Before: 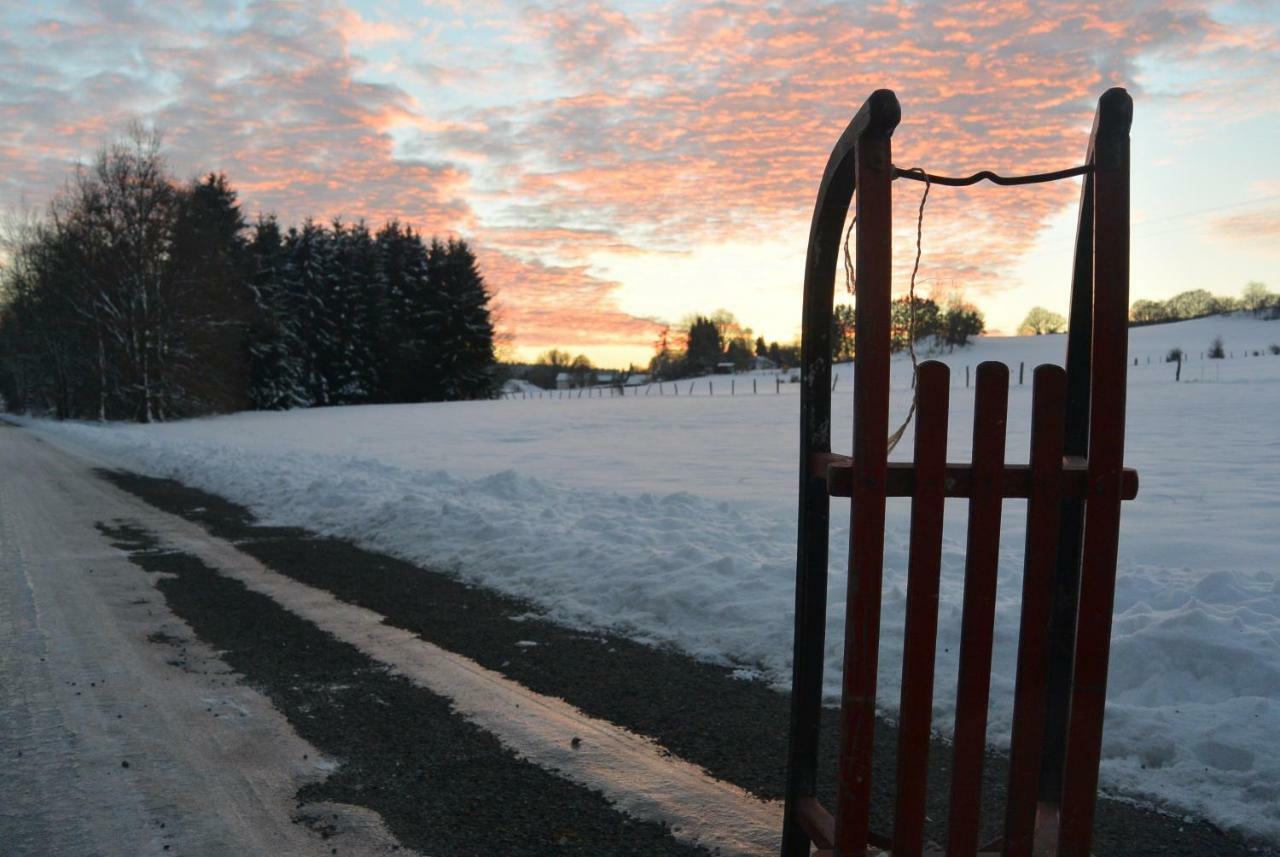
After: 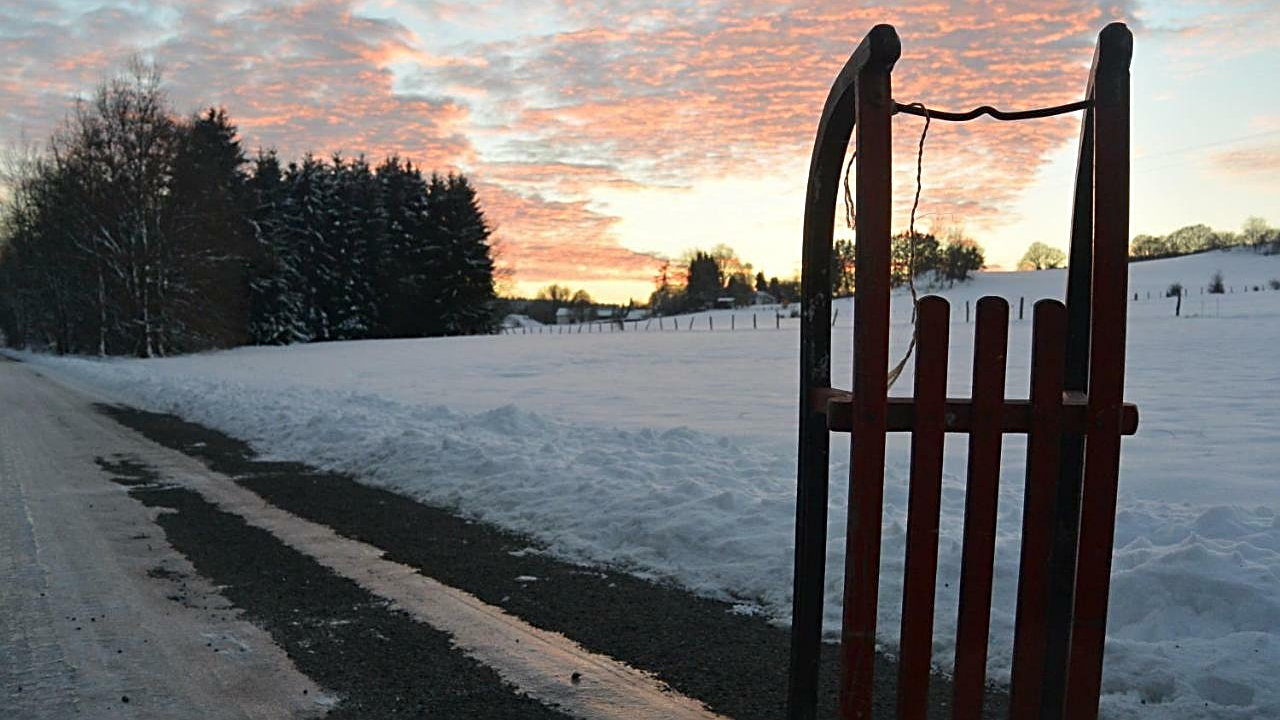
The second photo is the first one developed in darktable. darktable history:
crop: top 7.625%, bottom 8.027%
sharpen: radius 2.543, amount 0.636
